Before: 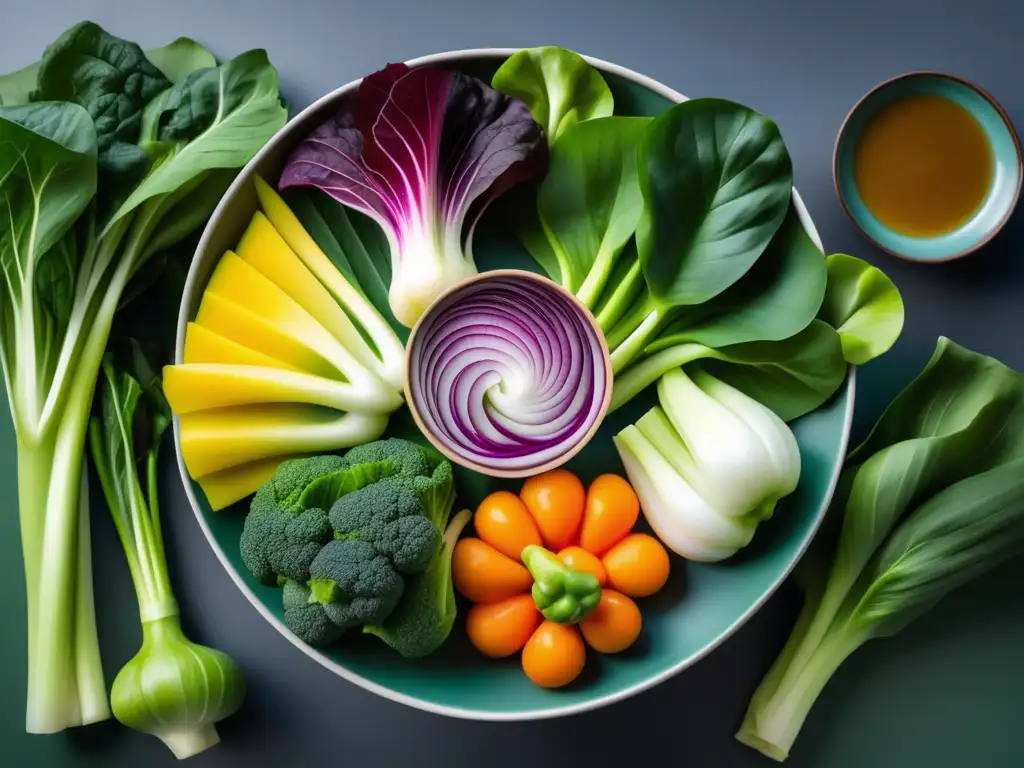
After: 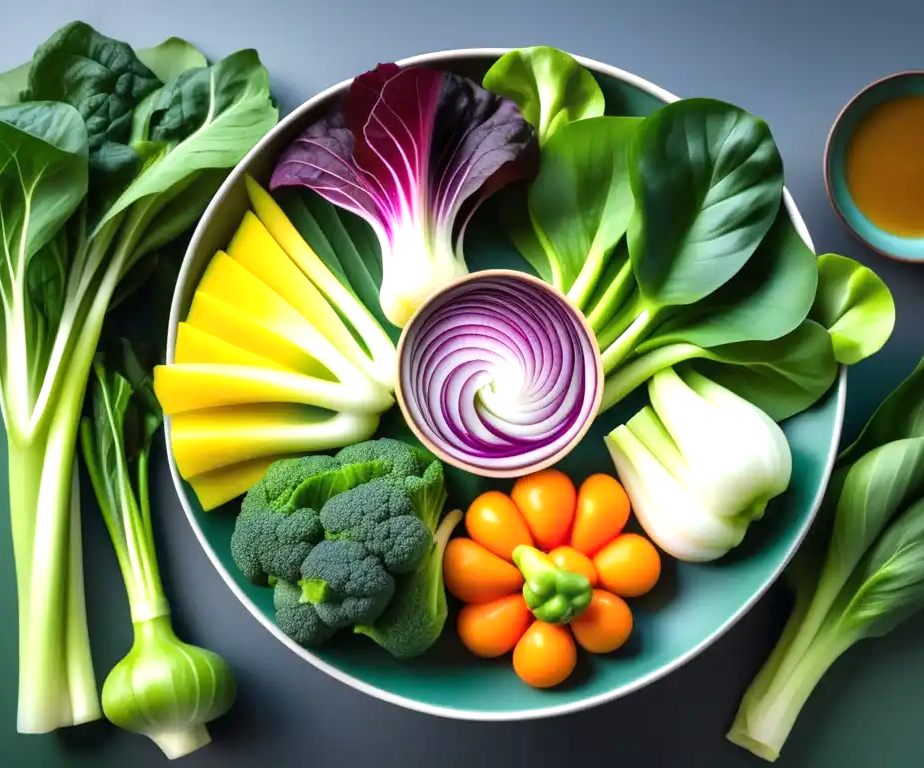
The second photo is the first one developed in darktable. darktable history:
crop and rotate: left 0.903%, right 8.781%
exposure: exposure 0.632 EV, compensate highlight preservation false
